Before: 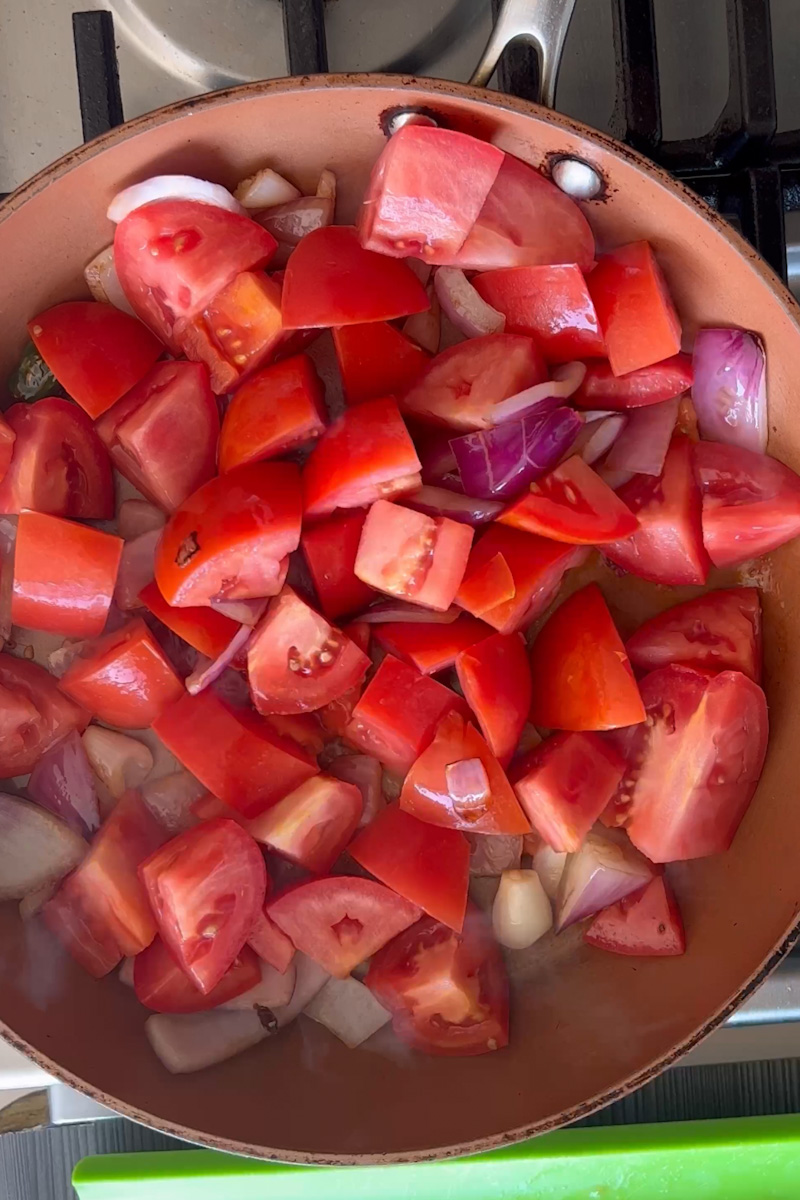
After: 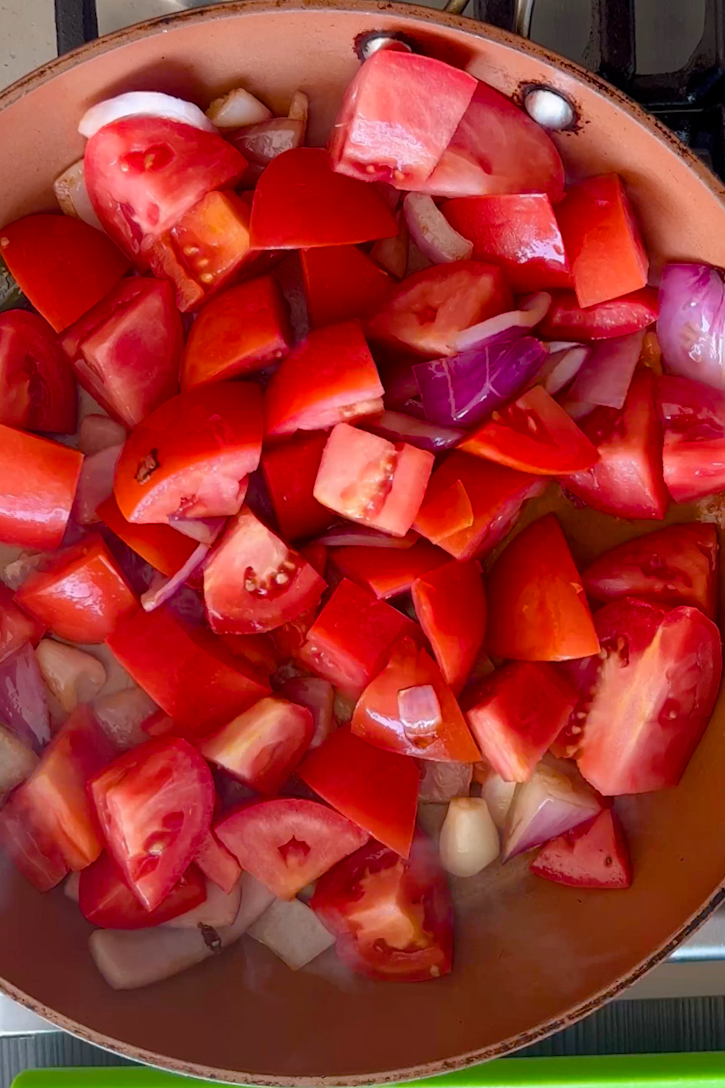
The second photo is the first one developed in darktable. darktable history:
tone equalizer: on, module defaults
color balance rgb: perceptual saturation grading › global saturation 20%, perceptual saturation grading › highlights -25%, perceptual saturation grading › shadows 25%
crop and rotate: angle -1.96°, left 3.097%, top 4.154%, right 1.586%, bottom 0.529%
